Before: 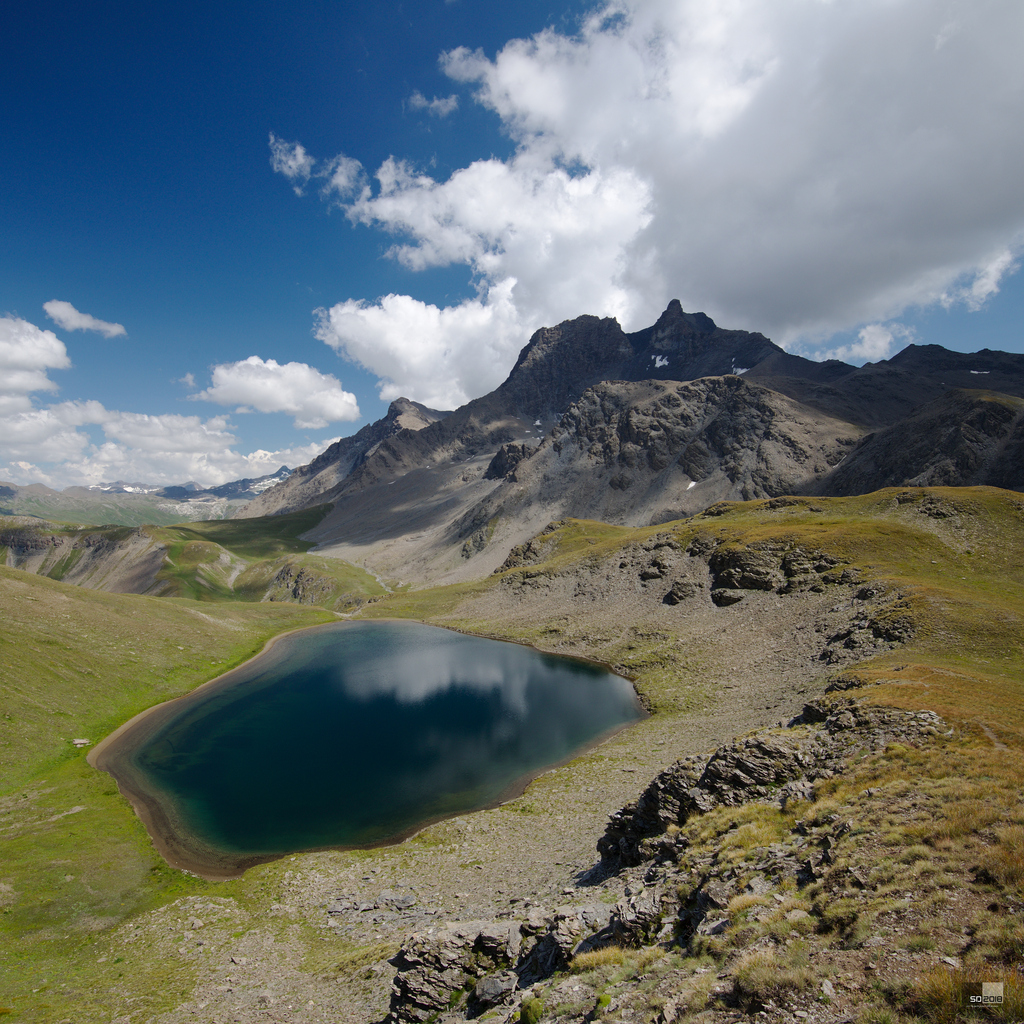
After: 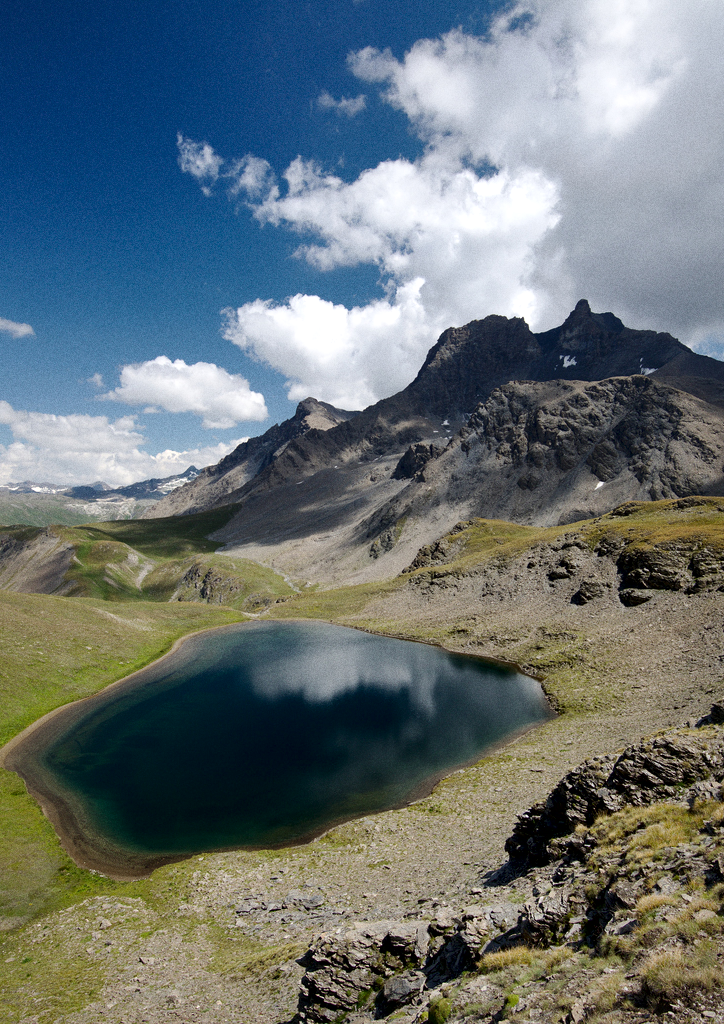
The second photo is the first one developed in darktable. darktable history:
local contrast: mode bilateral grid, contrast 100, coarseness 100, detail 165%, midtone range 0.2
grain: coarseness 0.09 ISO
crop and rotate: left 9.061%, right 20.142%
